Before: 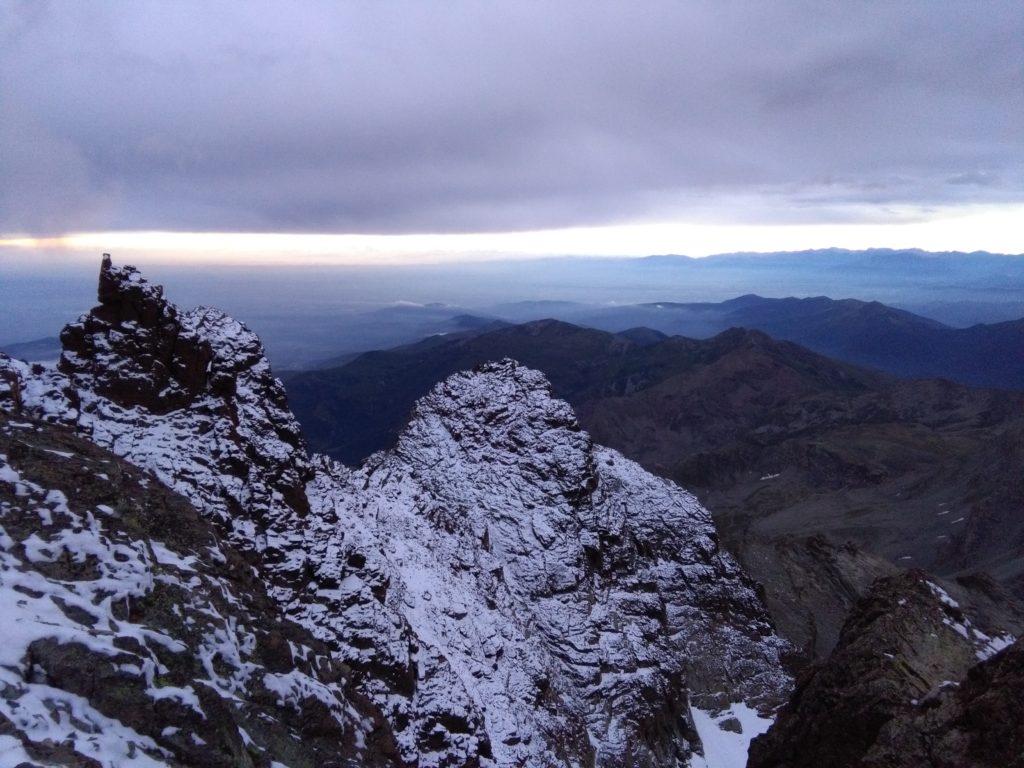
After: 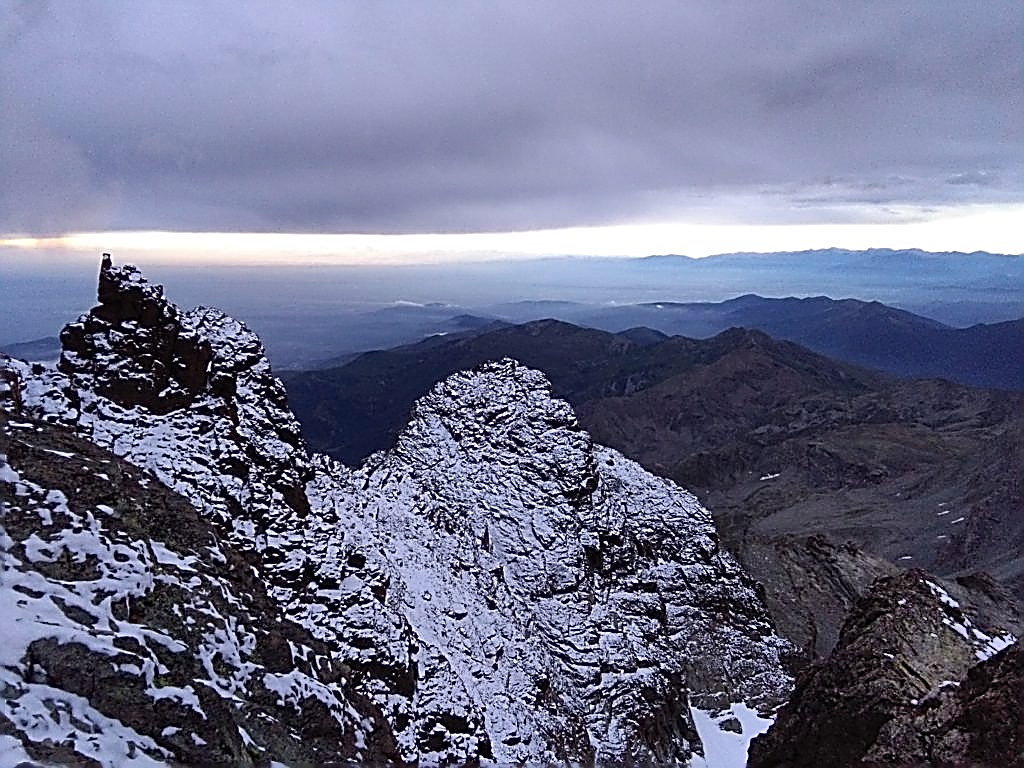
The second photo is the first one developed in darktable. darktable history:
contrast brightness saturation: saturation -0.05
sharpen: amount 2
shadows and highlights: soften with gaussian
